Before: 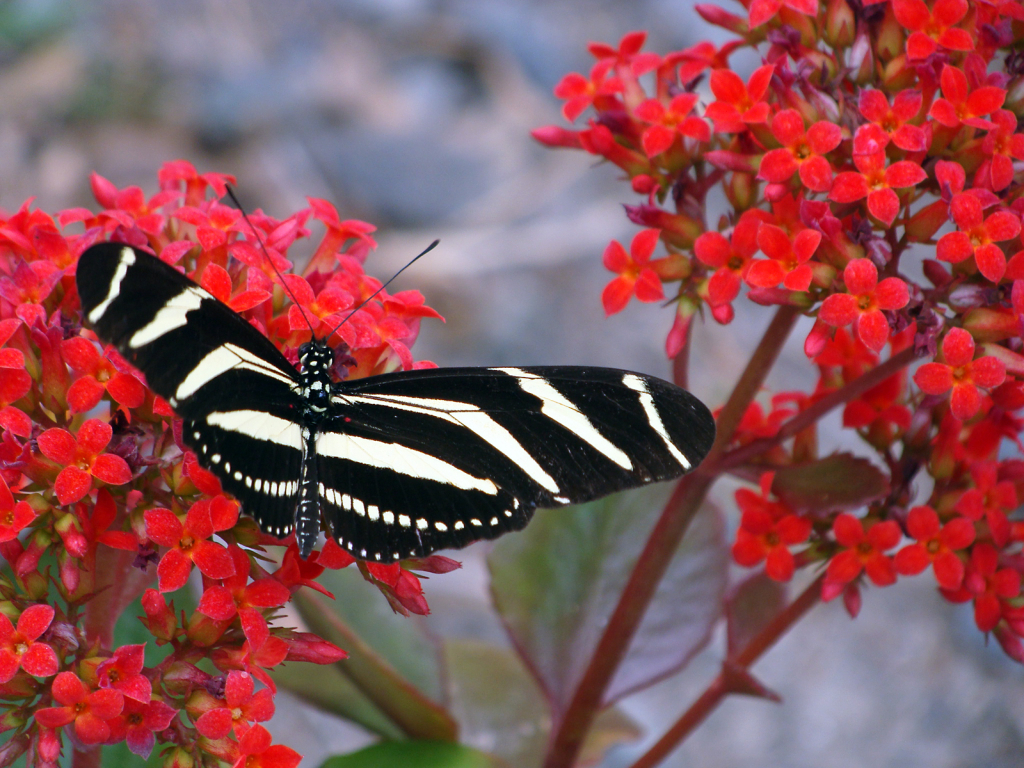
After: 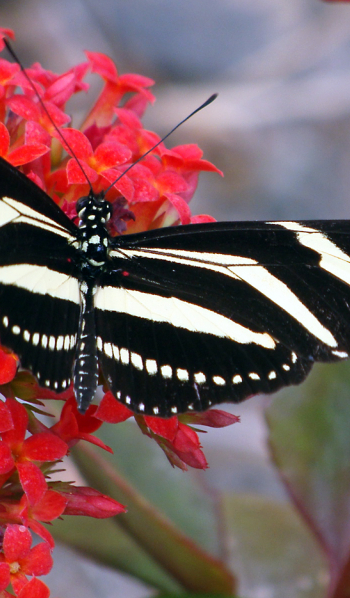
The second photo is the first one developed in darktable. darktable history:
crop and rotate: left 21.743%, top 19.051%, right 44.027%, bottom 2.972%
